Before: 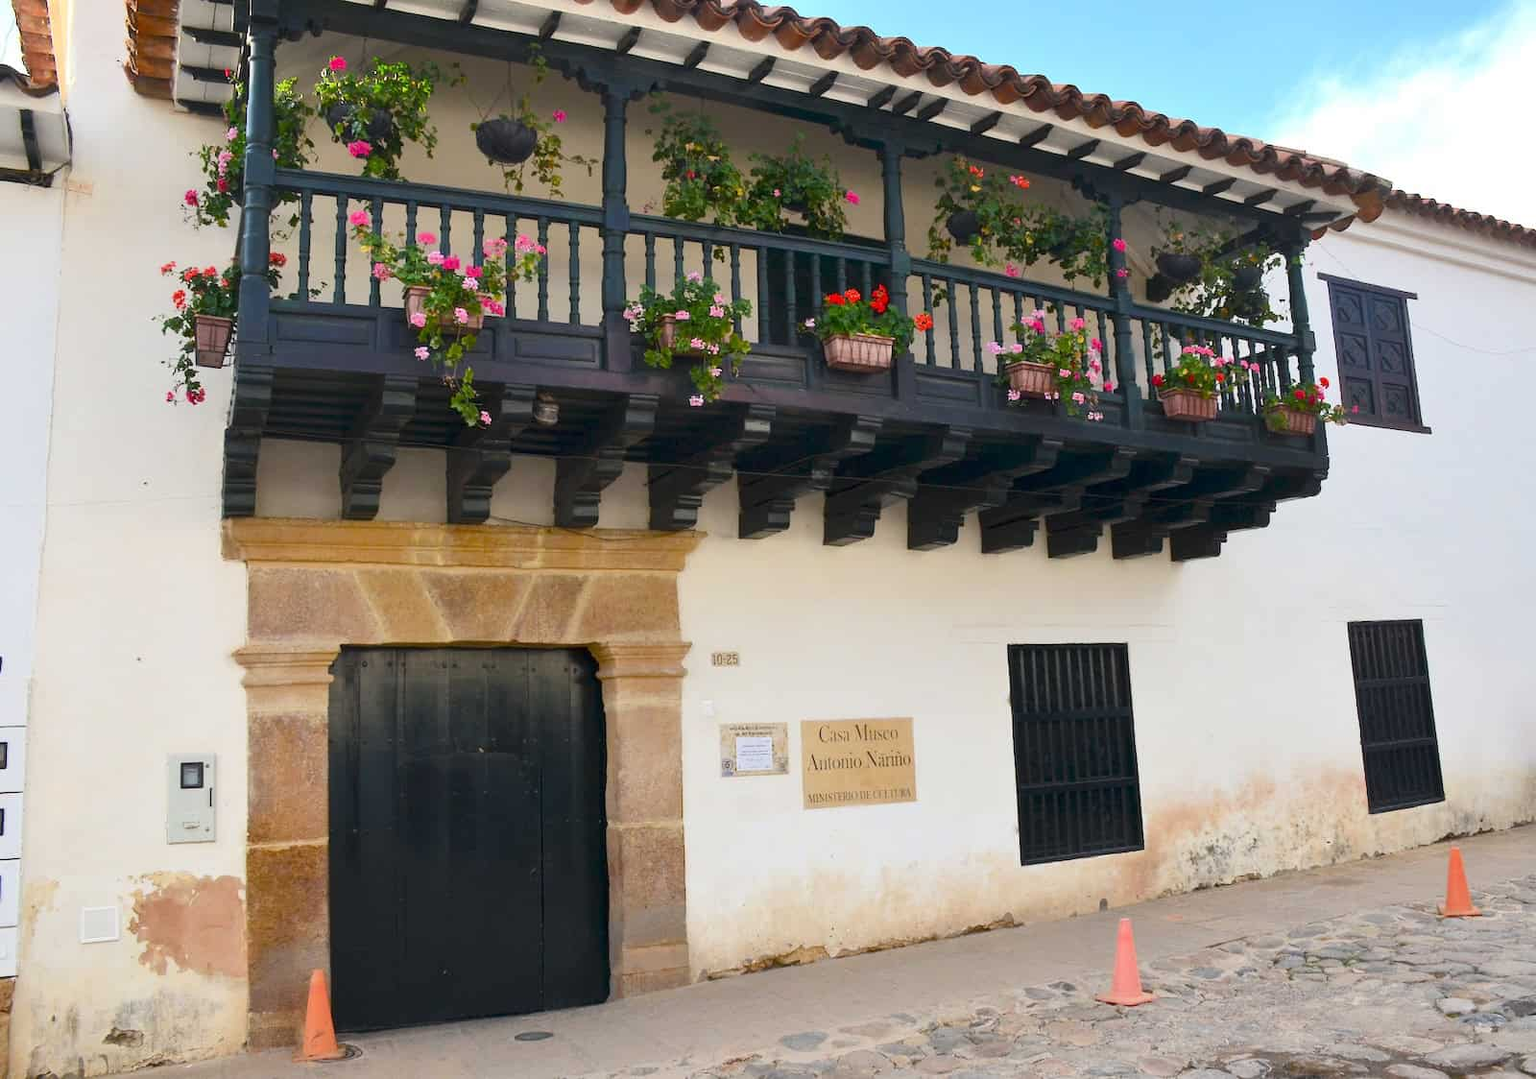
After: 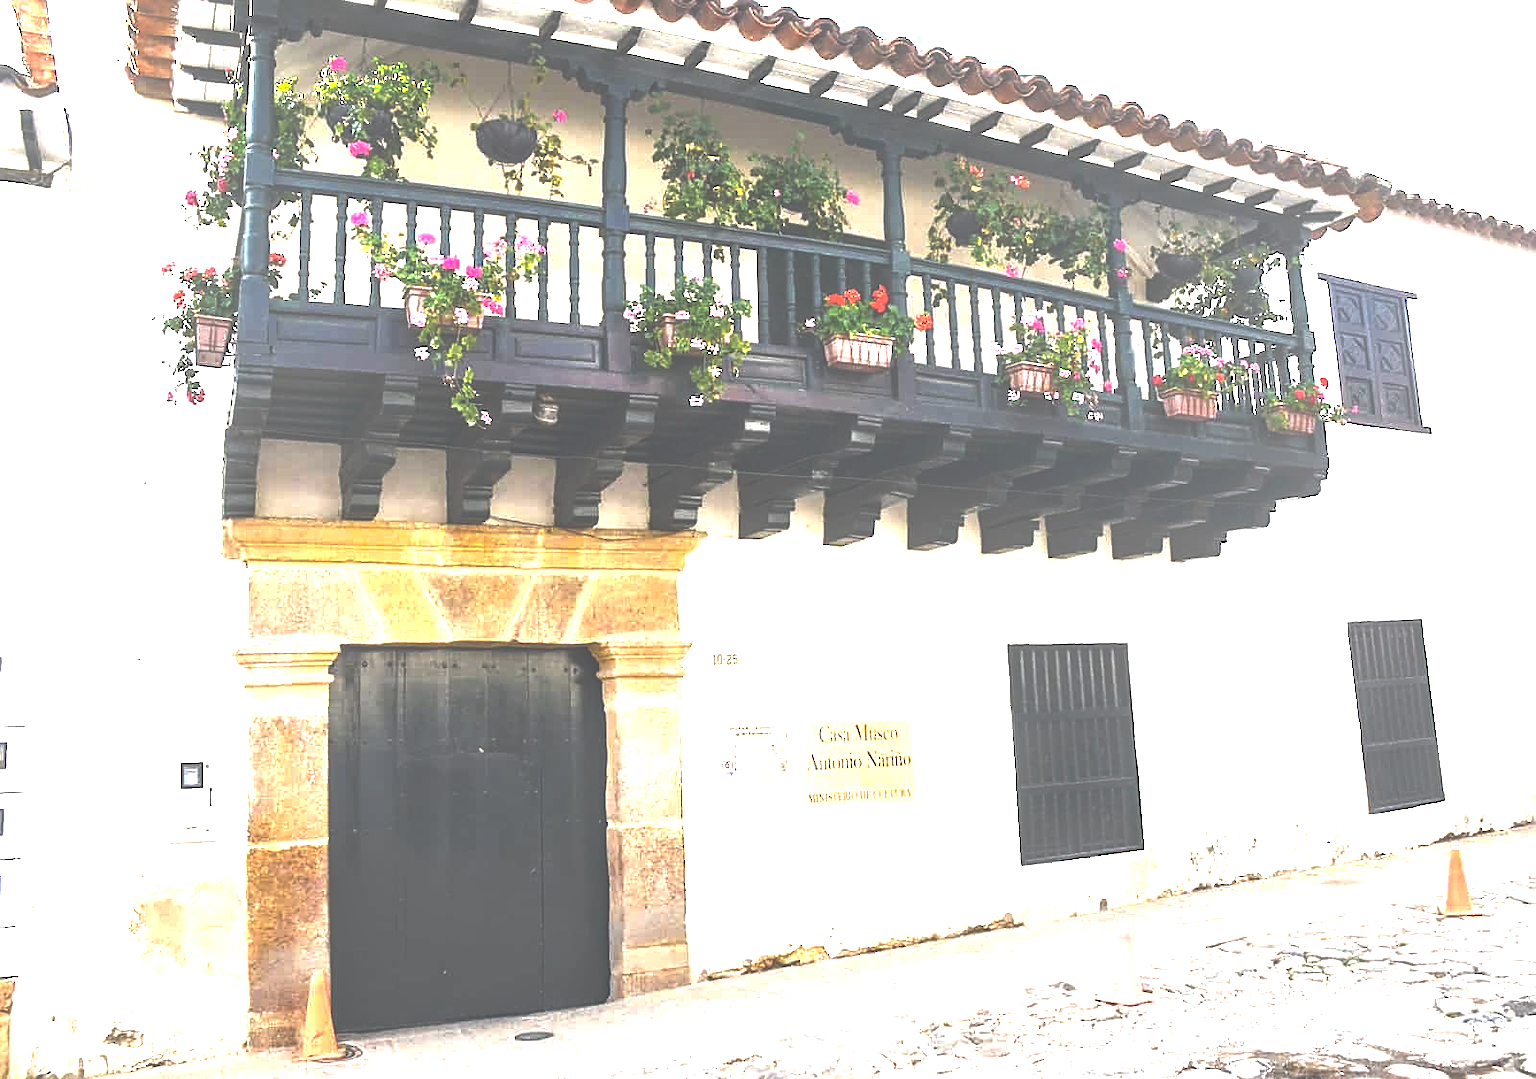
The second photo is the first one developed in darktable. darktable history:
local contrast: on, module defaults
exposure: black level correction -0.062, exposure -0.05 EV, compensate exposure bias true, compensate highlight preservation false
color balance rgb: perceptual saturation grading › global saturation 17.573%, perceptual brilliance grading › highlights 74.62%, perceptual brilliance grading › shadows -30.076%, global vibrance 20%
sharpen: on, module defaults
